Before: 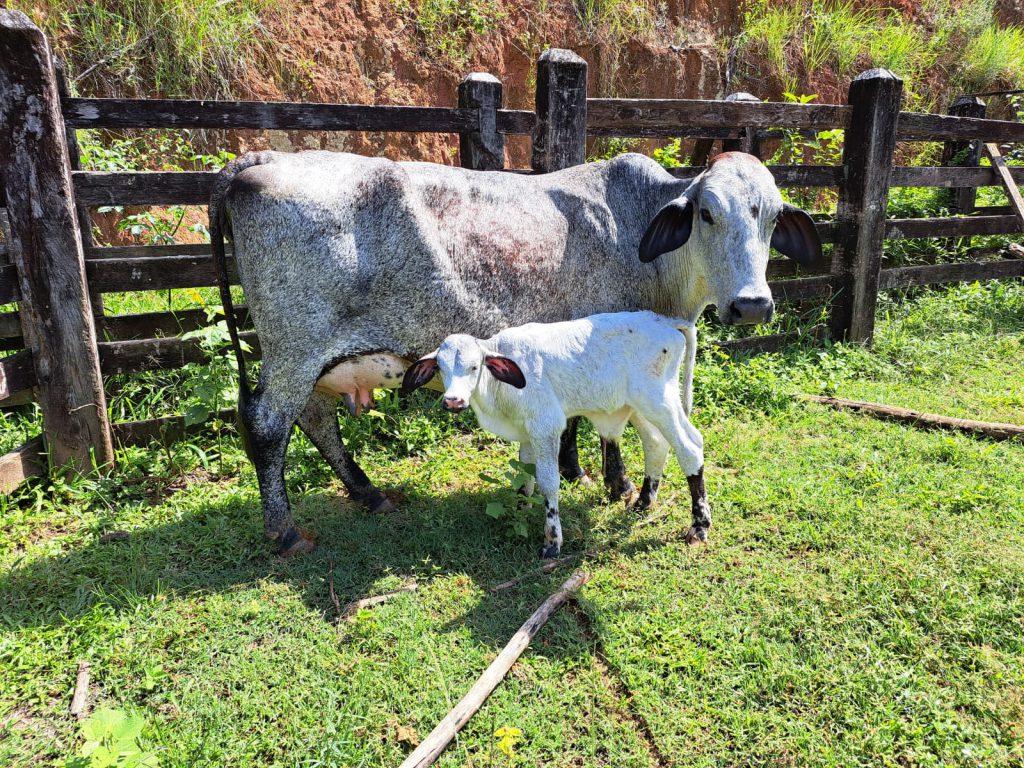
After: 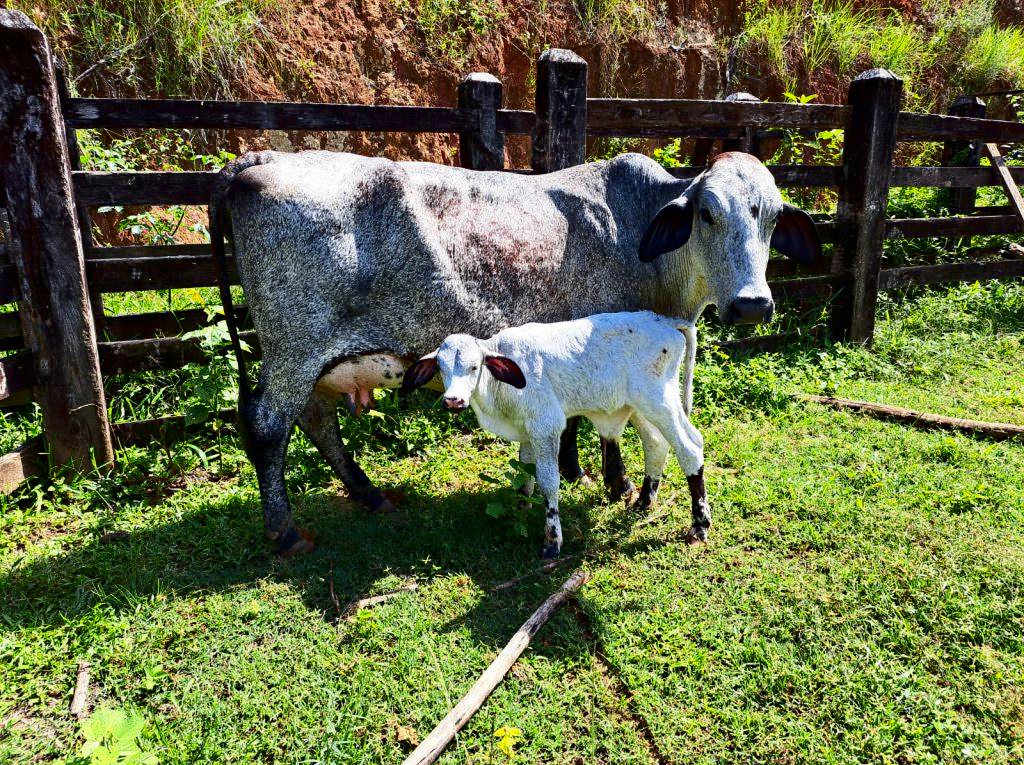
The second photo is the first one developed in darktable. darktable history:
contrast brightness saturation: contrast 0.186, brightness -0.225, saturation 0.109
crop: top 0.059%, bottom 0.205%
